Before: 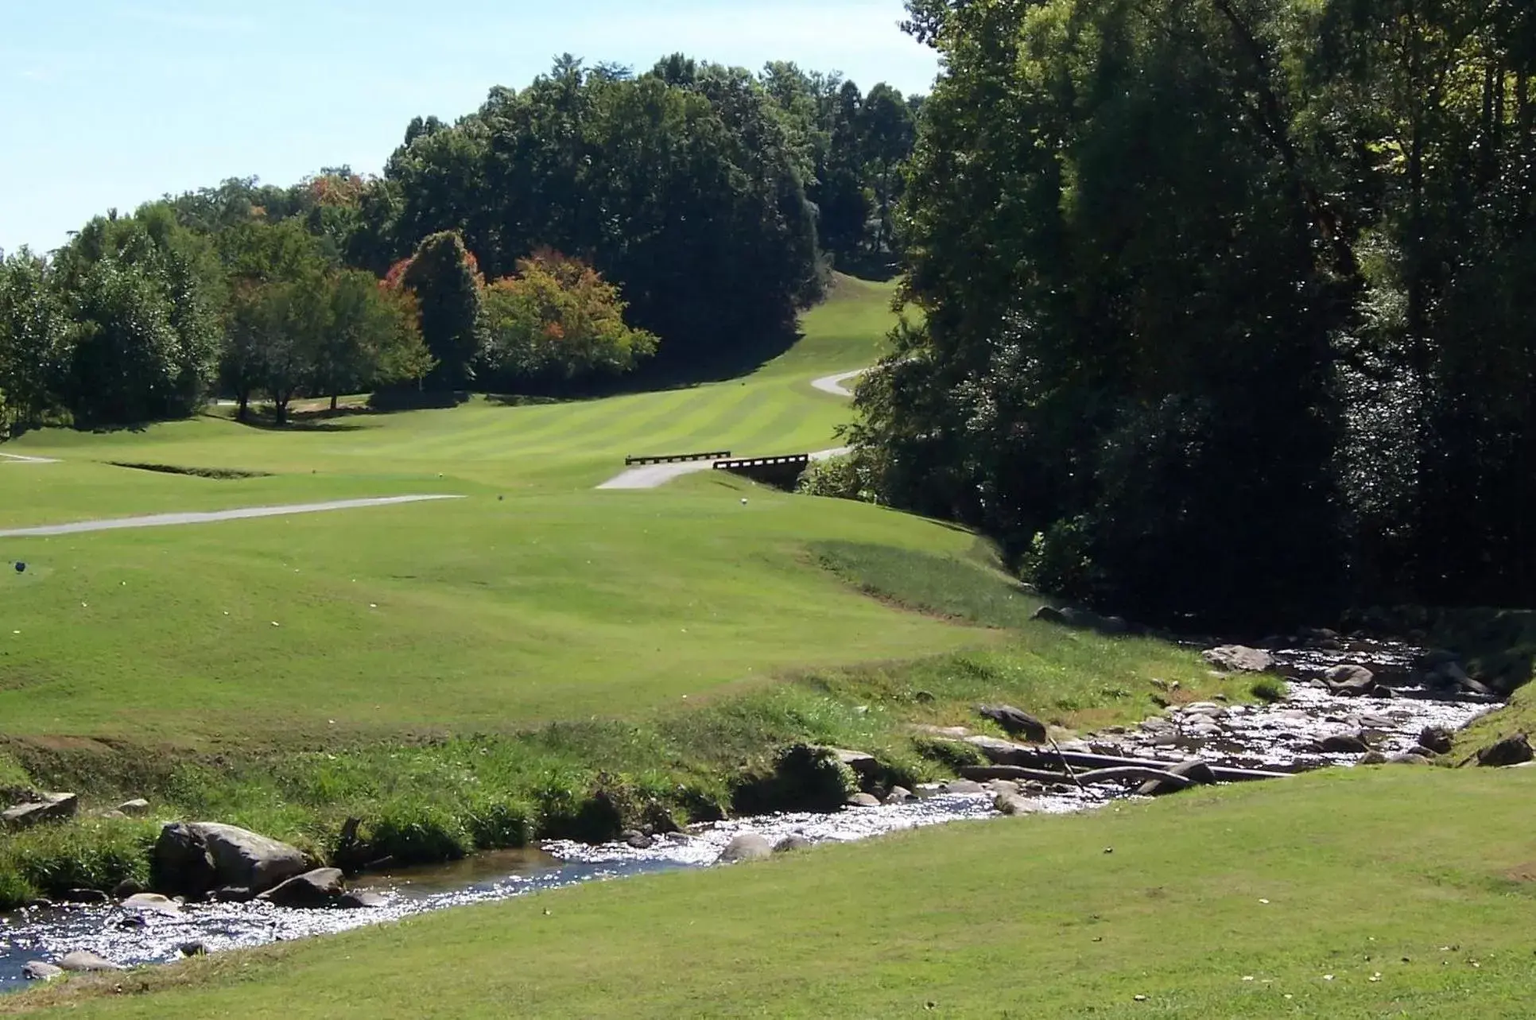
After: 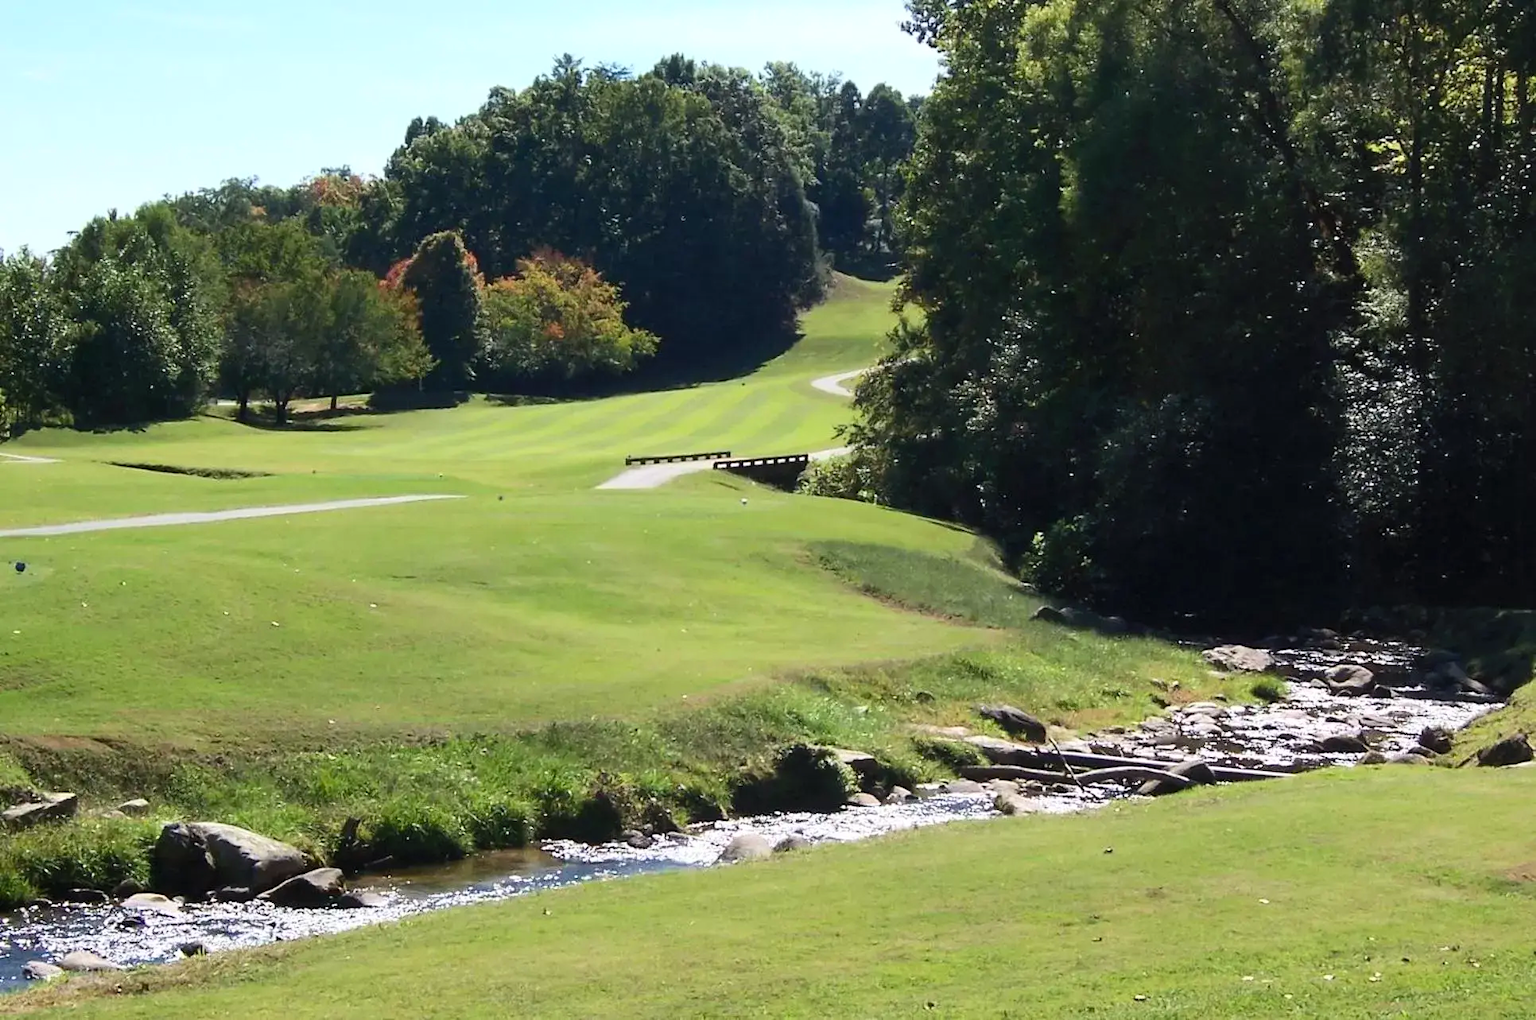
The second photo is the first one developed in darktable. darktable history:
shadows and highlights: radius 336.39, shadows 28.88, soften with gaussian
contrast brightness saturation: contrast 0.202, brightness 0.15, saturation 0.149
